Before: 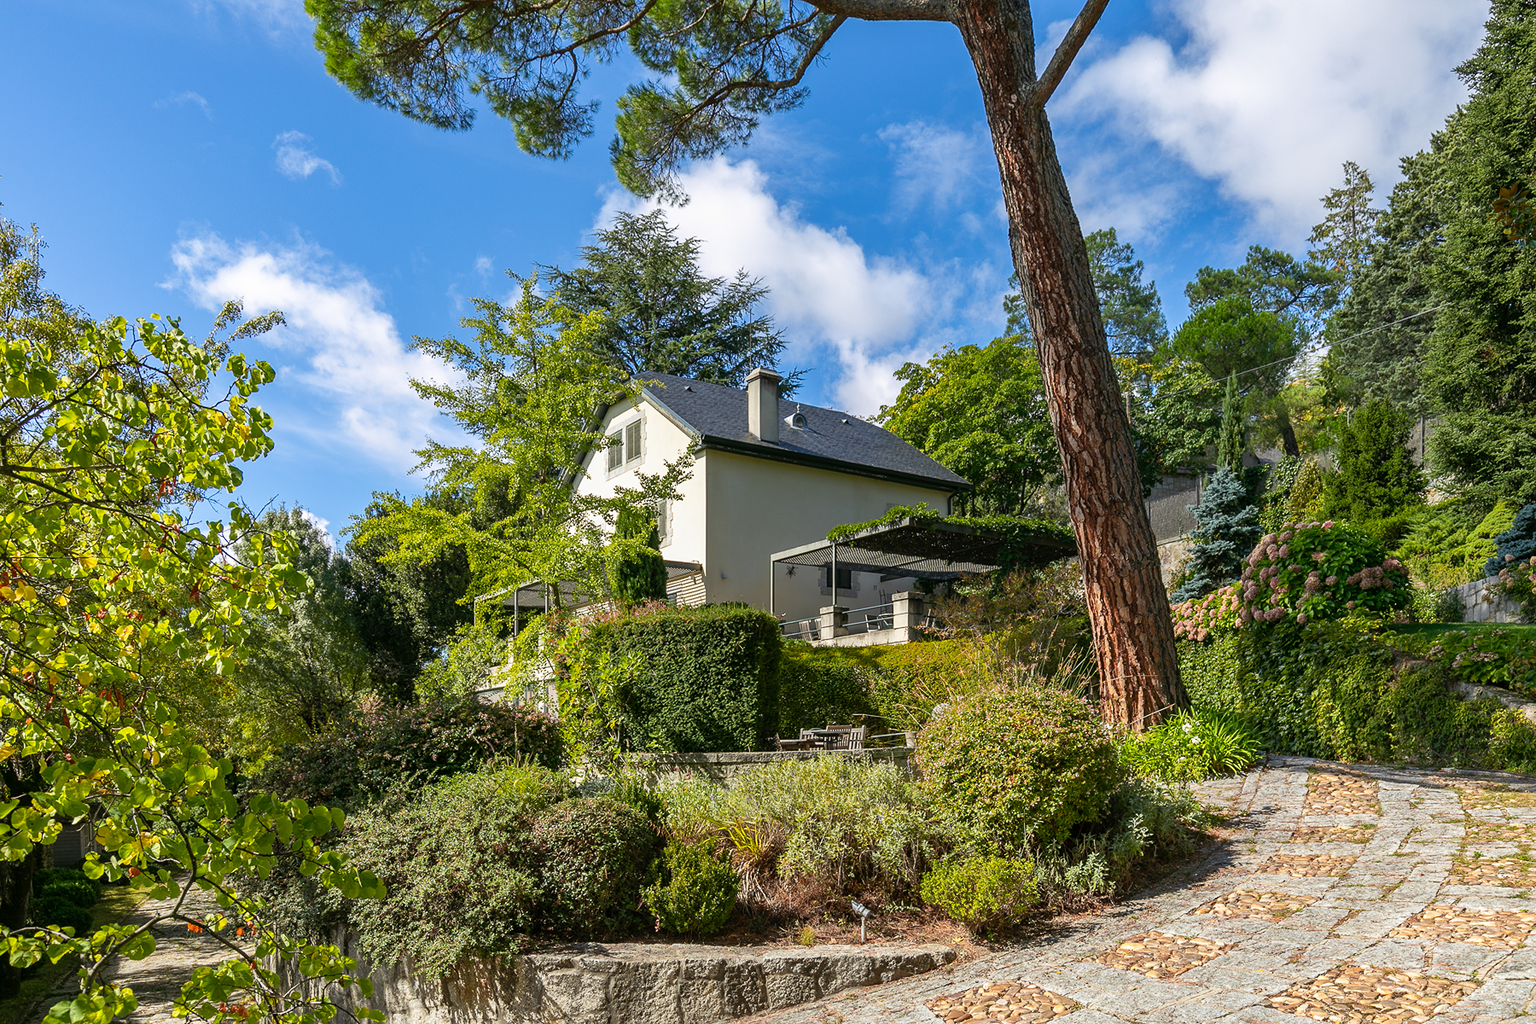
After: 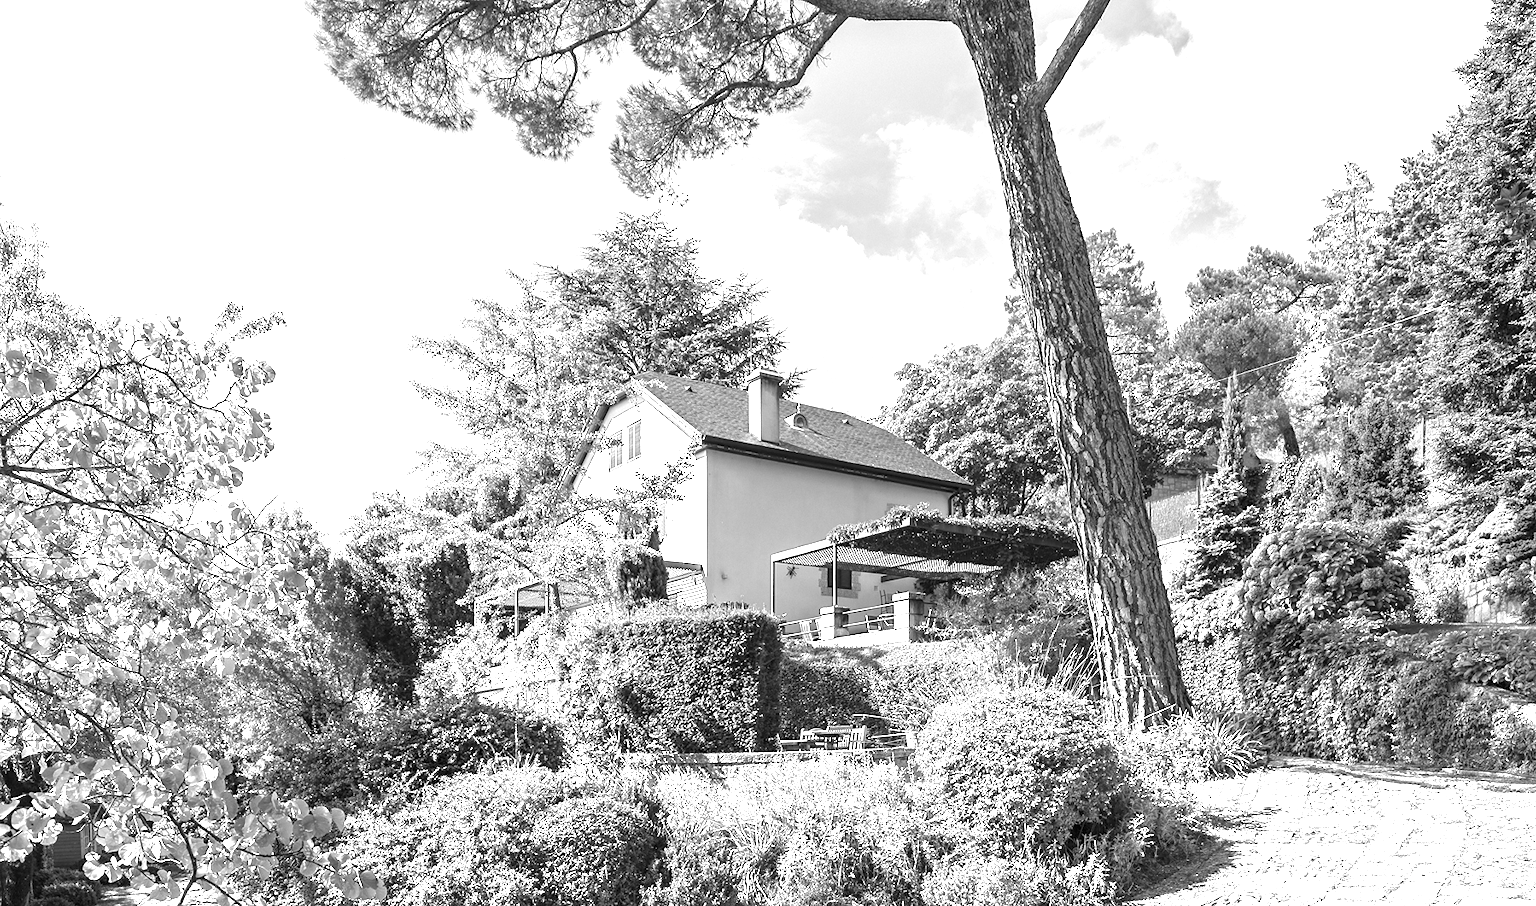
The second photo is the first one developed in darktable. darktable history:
monochrome: on, module defaults
exposure: exposure 2 EV, compensate highlight preservation false
crop and rotate: top 0%, bottom 11.49%
